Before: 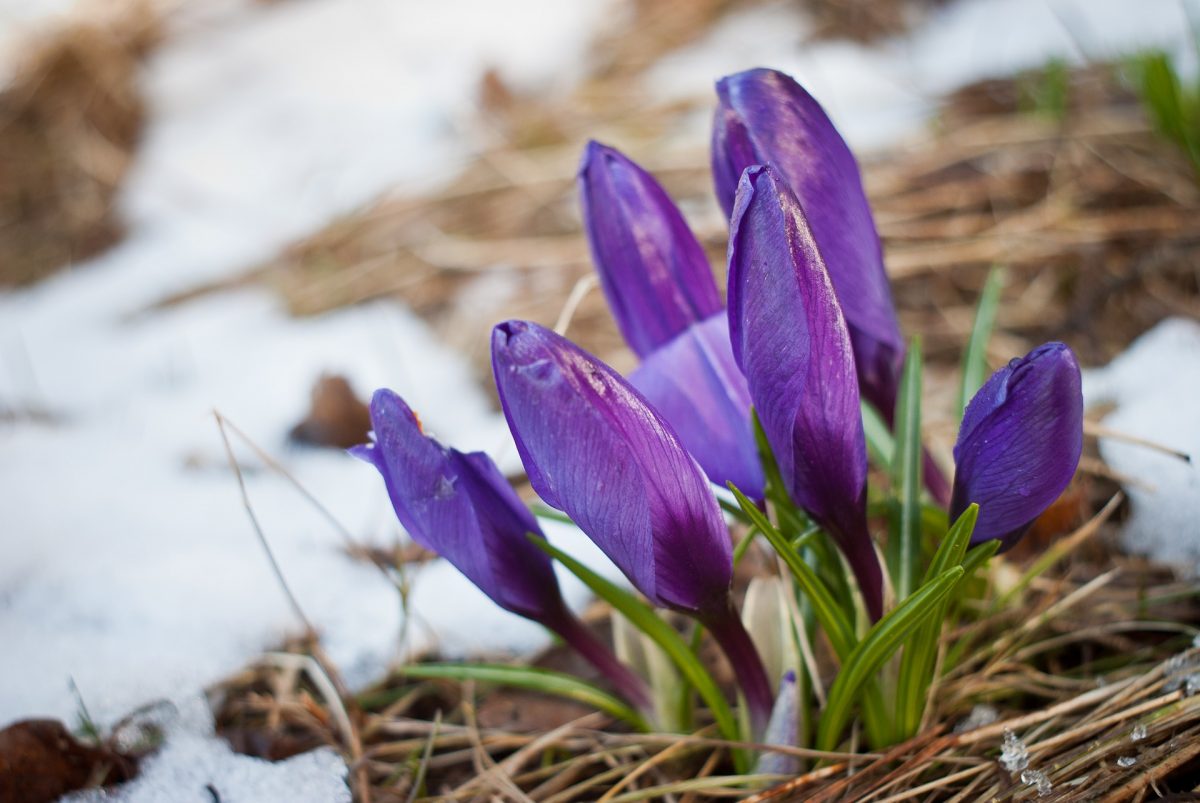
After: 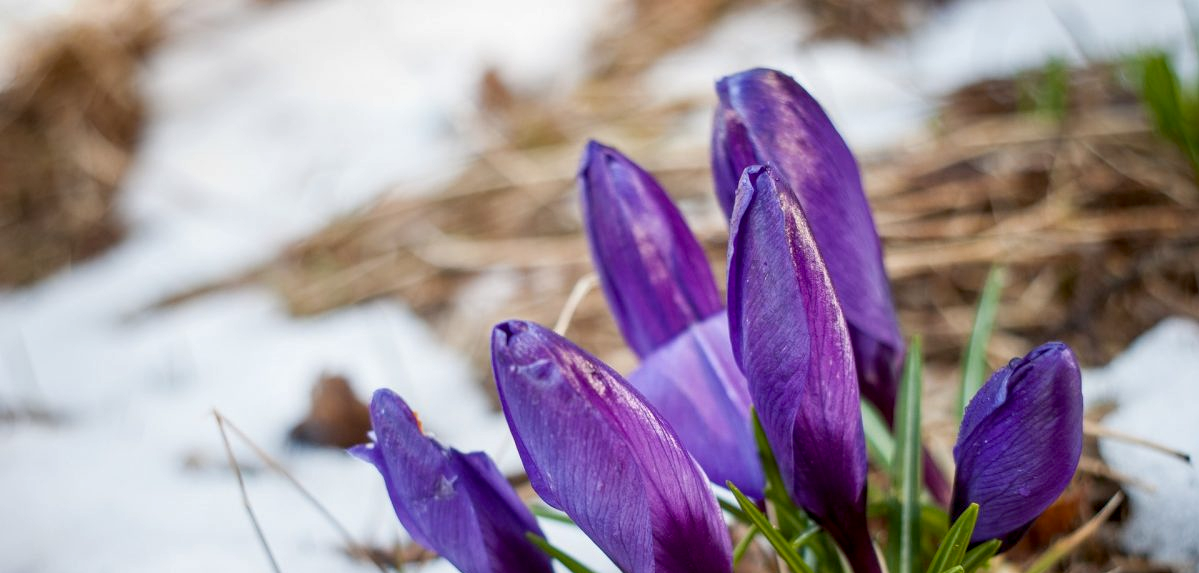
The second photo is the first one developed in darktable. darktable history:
exposure: black level correction 0.007, compensate highlight preservation false
local contrast: on, module defaults
crop: bottom 28.576%
